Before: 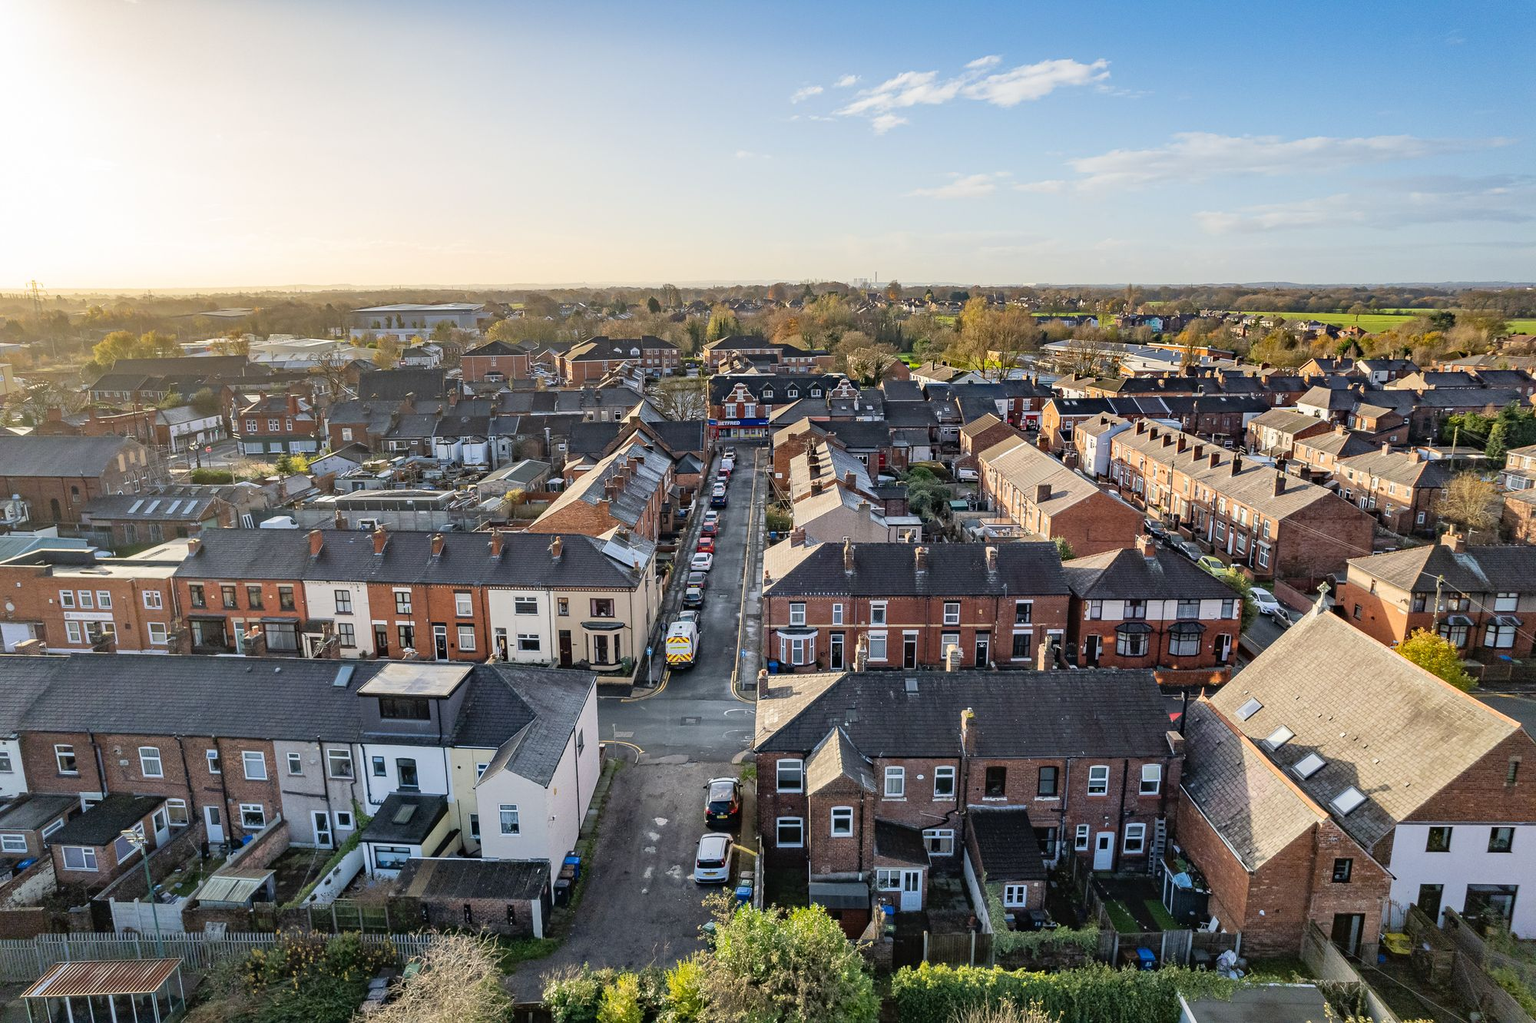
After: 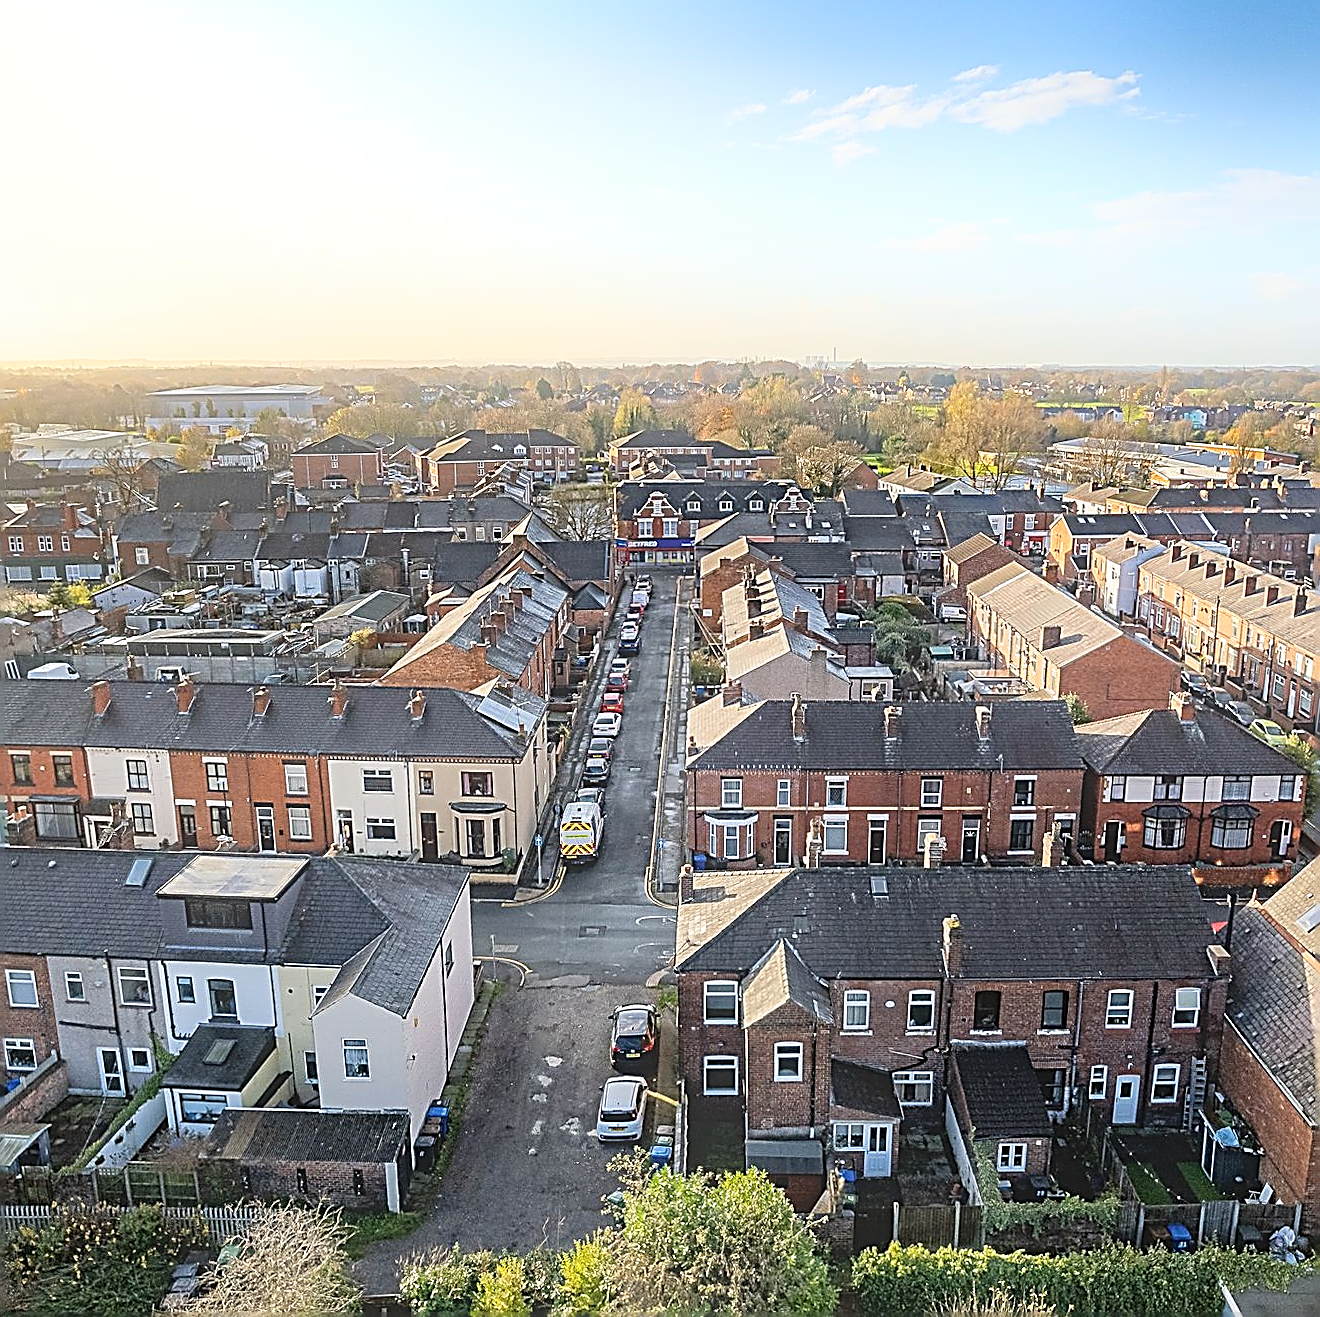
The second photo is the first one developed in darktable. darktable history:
crop and rotate: left 15.546%, right 17.787%
rotate and perspective: rotation 0.174°, lens shift (vertical) 0.013, lens shift (horizontal) 0.019, shear 0.001, automatic cropping original format, crop left 0.007, crop right 0.991, crop top 0.016, crop bottom 0.997
bloom: on, module defaults
sharpen: amount 2
